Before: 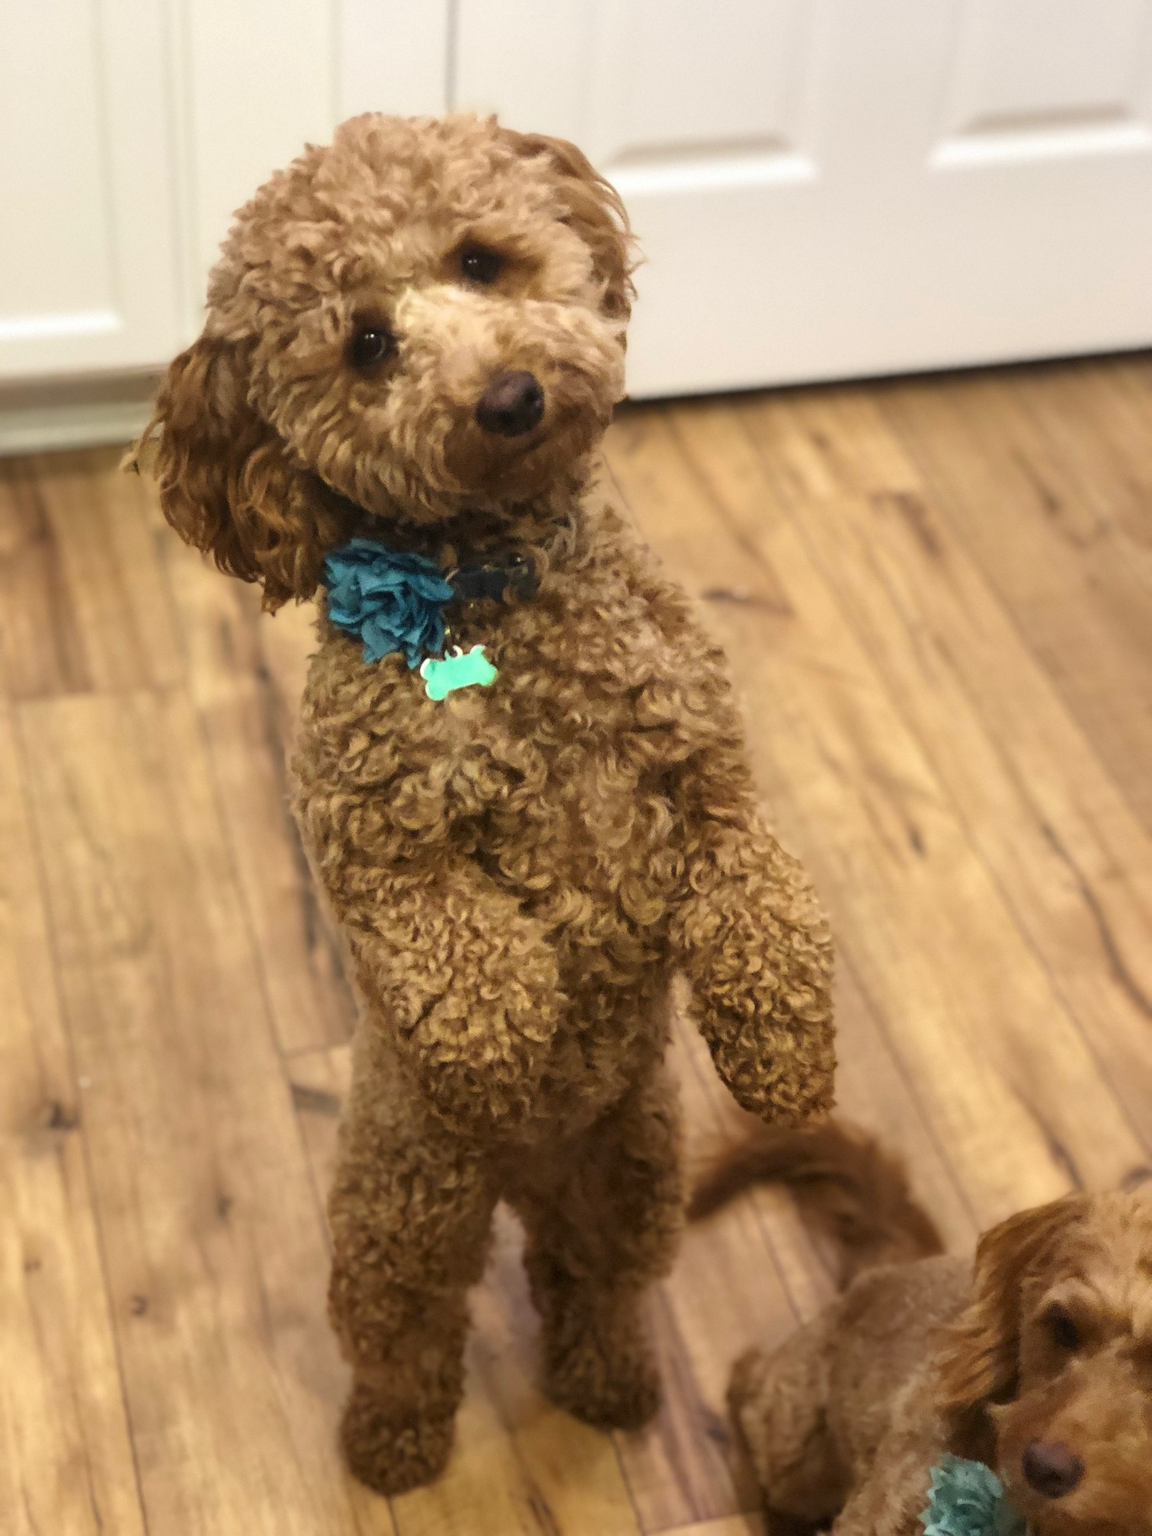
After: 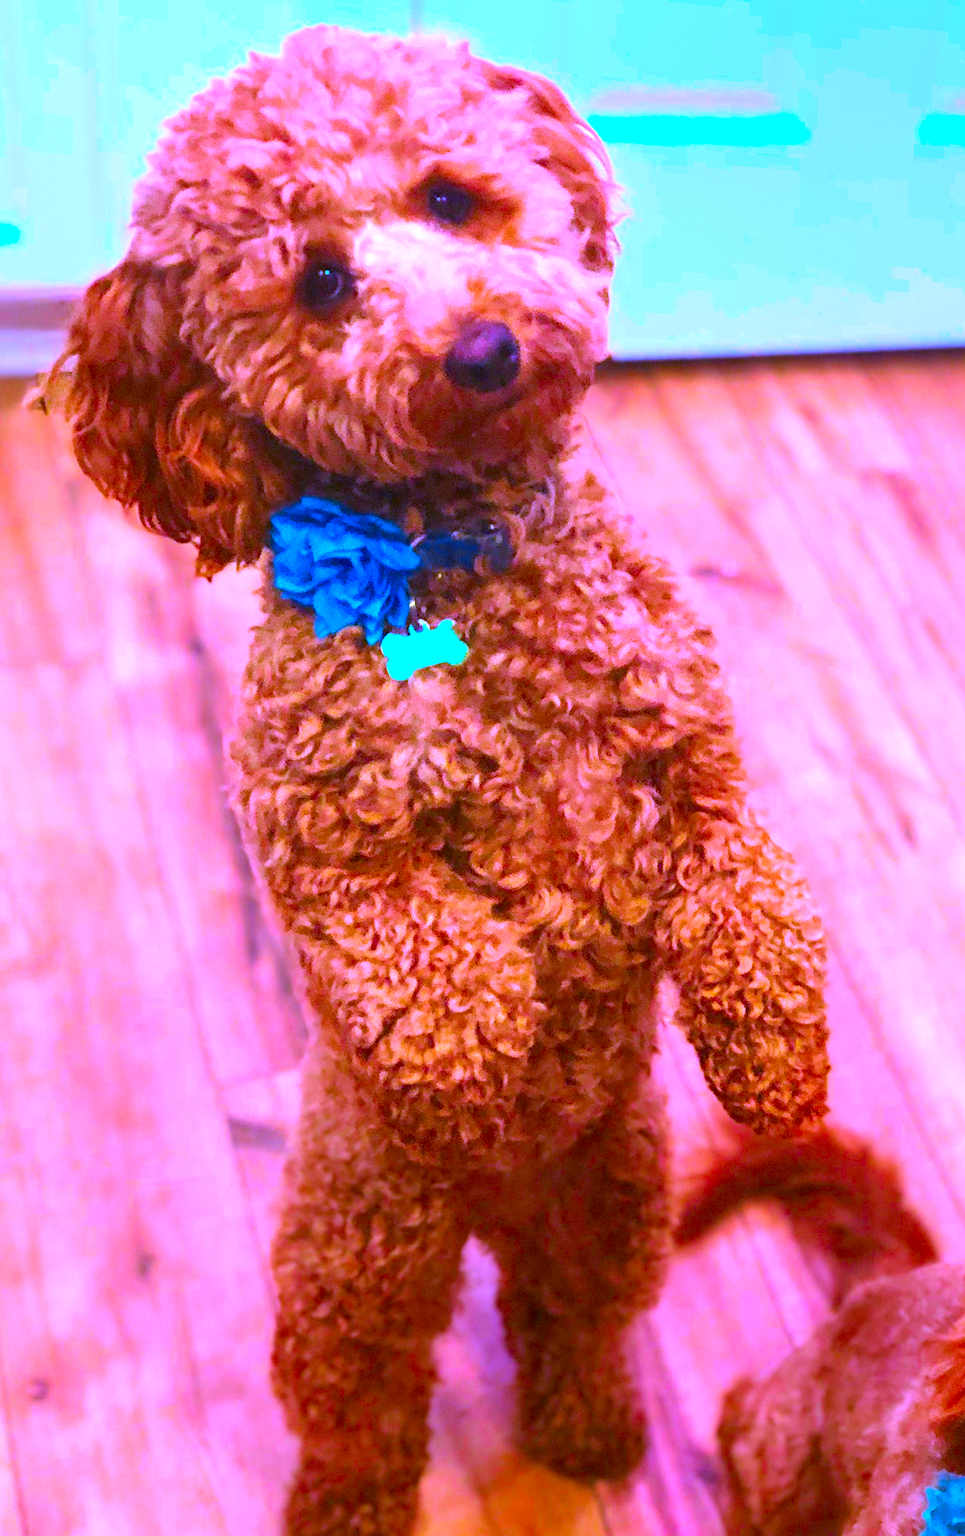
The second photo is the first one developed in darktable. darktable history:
sharpen: amount 0.2
white balance: red 0.98, blue 1.61
color correction: saturation 3
crop: left 9.88%, right 12.664%
rotate and perspective: rotation -0.013°, lens shift (vertical) -0.027, lens shift (horizontal) 0.178, crop left 0.016, crop right 0.989, crop top 0.082, crop bottom 0.918
exposure: black level correction 0, exposure 0.6 EV, compensate highlight preservation false
